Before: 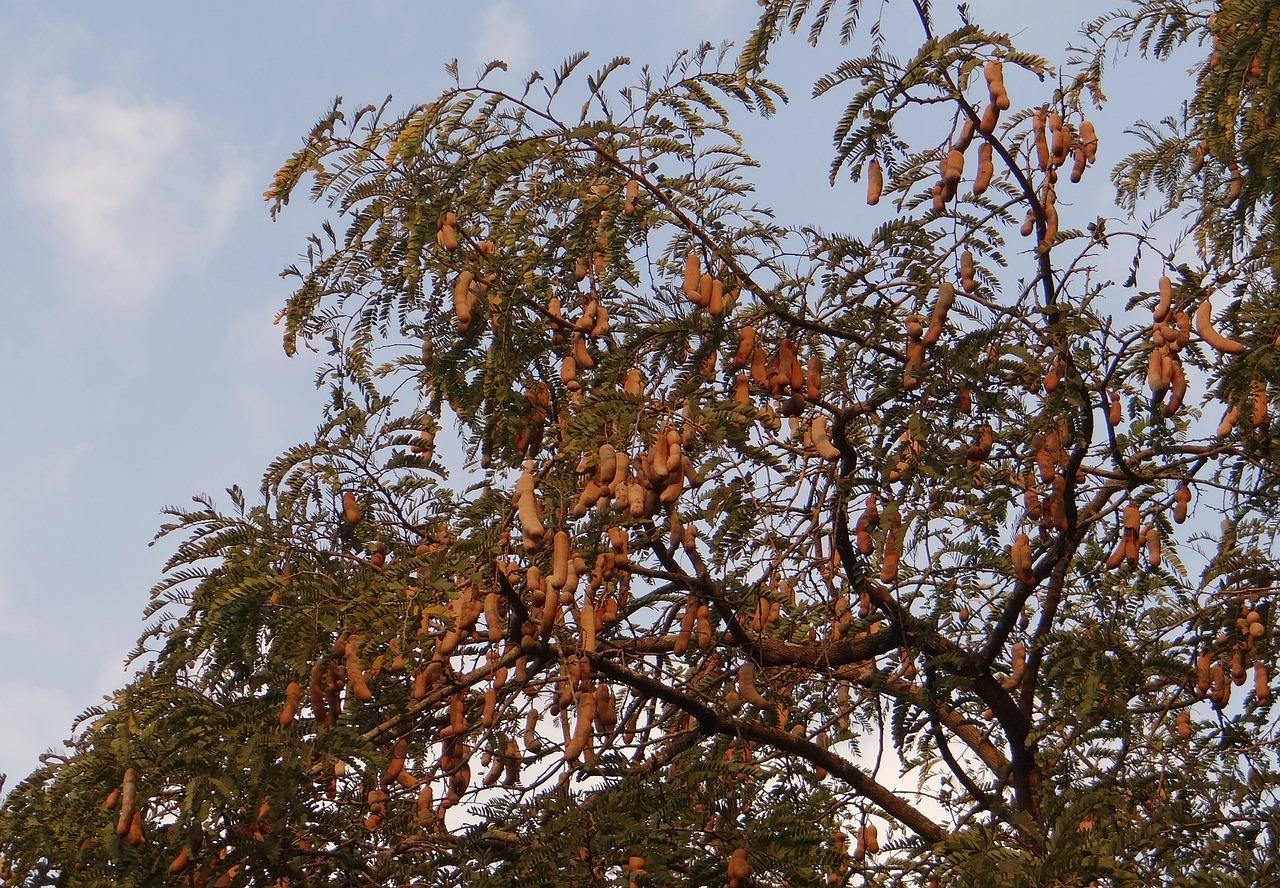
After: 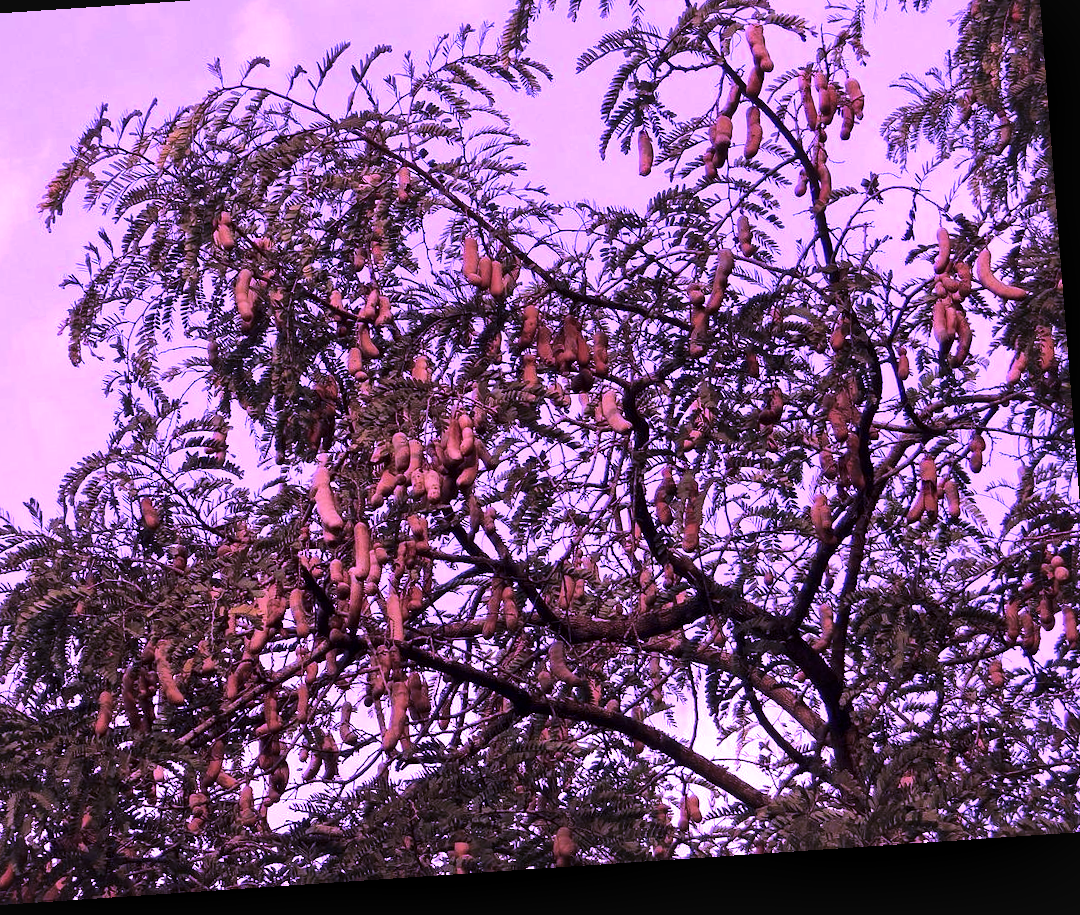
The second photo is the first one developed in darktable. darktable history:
shadows and highlights: shadows 0, highlights 40
rotate and perspective: rotation -4.2°, shear 0.006, automatic cropping off
crop and rotate: left 17.959%, top 5.771%, right 1.742%
white balance: red 0.984, blue 1.059
color calibration: illuminant custom, x 0.379, y 0.481, temperature 4443.07 K
color balance rgb: global offset › luminance 0.71%, perceptual saturation grading › global saturation -11.5%, perceptual brilliance grading › highlights 17.77%, perceptual brilliance grading › mid-tones 31.71%, perceptual brilliance grading › shadows -31.01%, global vibrance 50%
local contrast: mode bilateral grid, contrast 20, coarseness 50, detail 179%, midtone range 0.2
